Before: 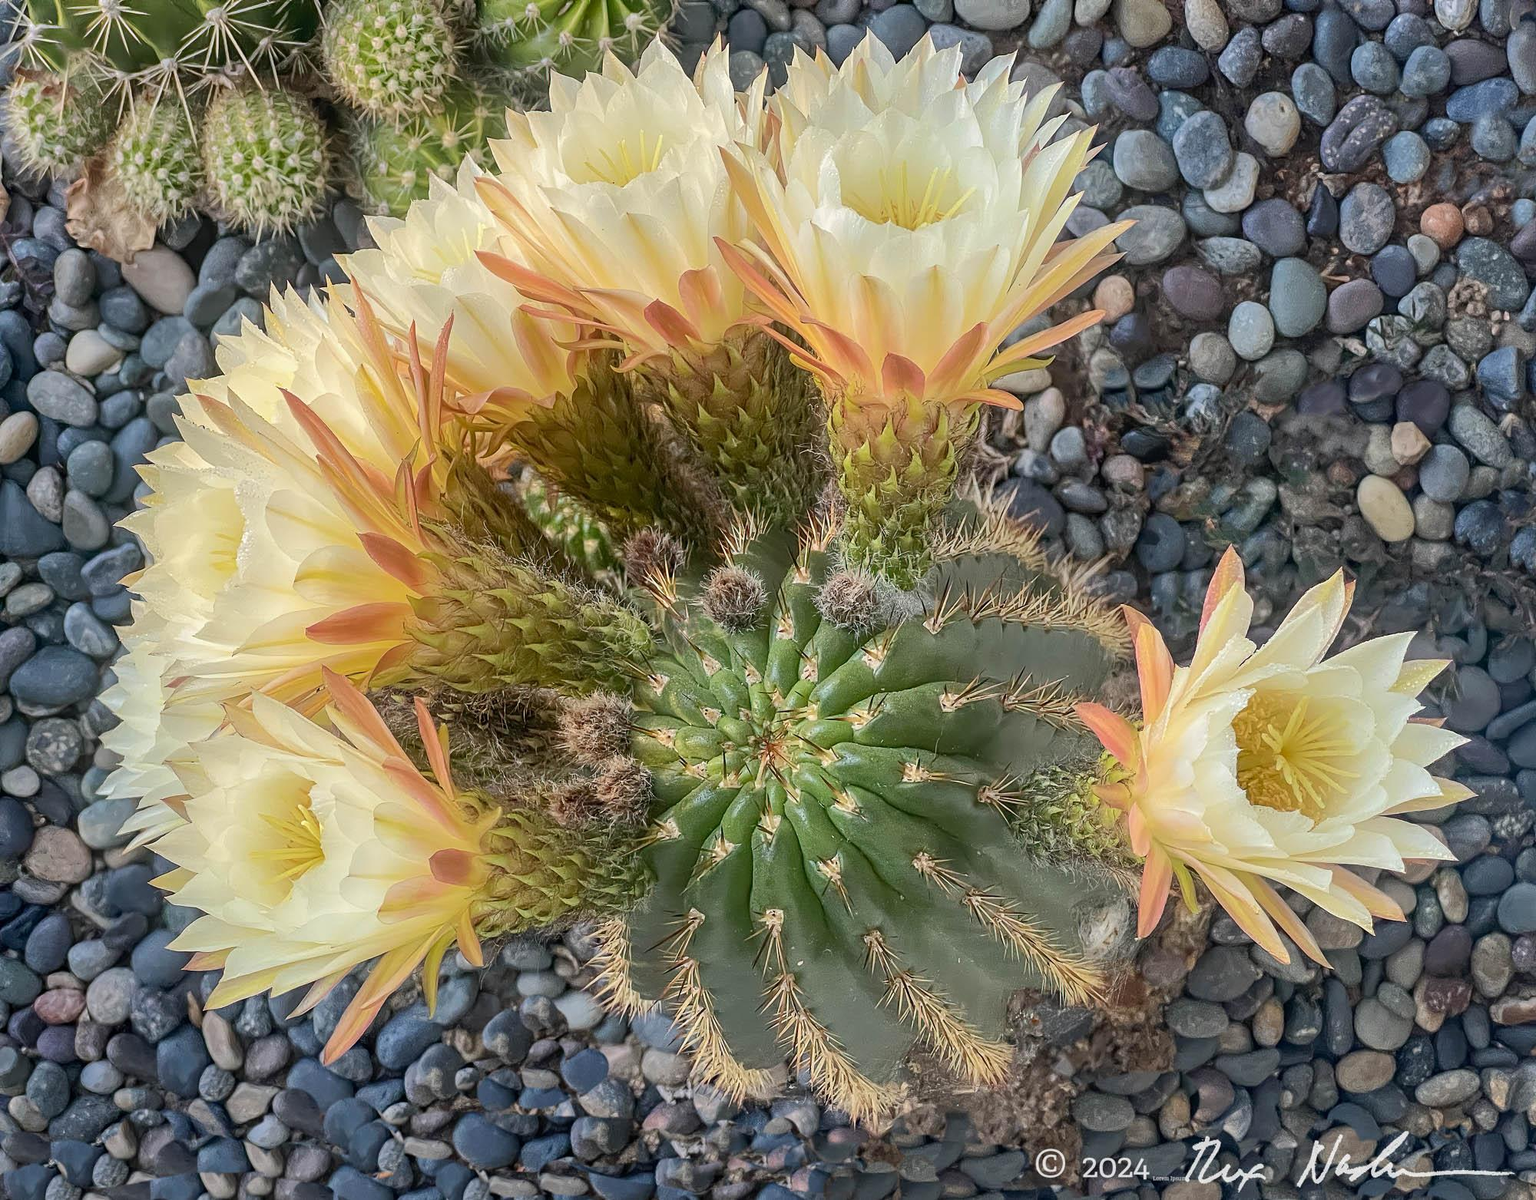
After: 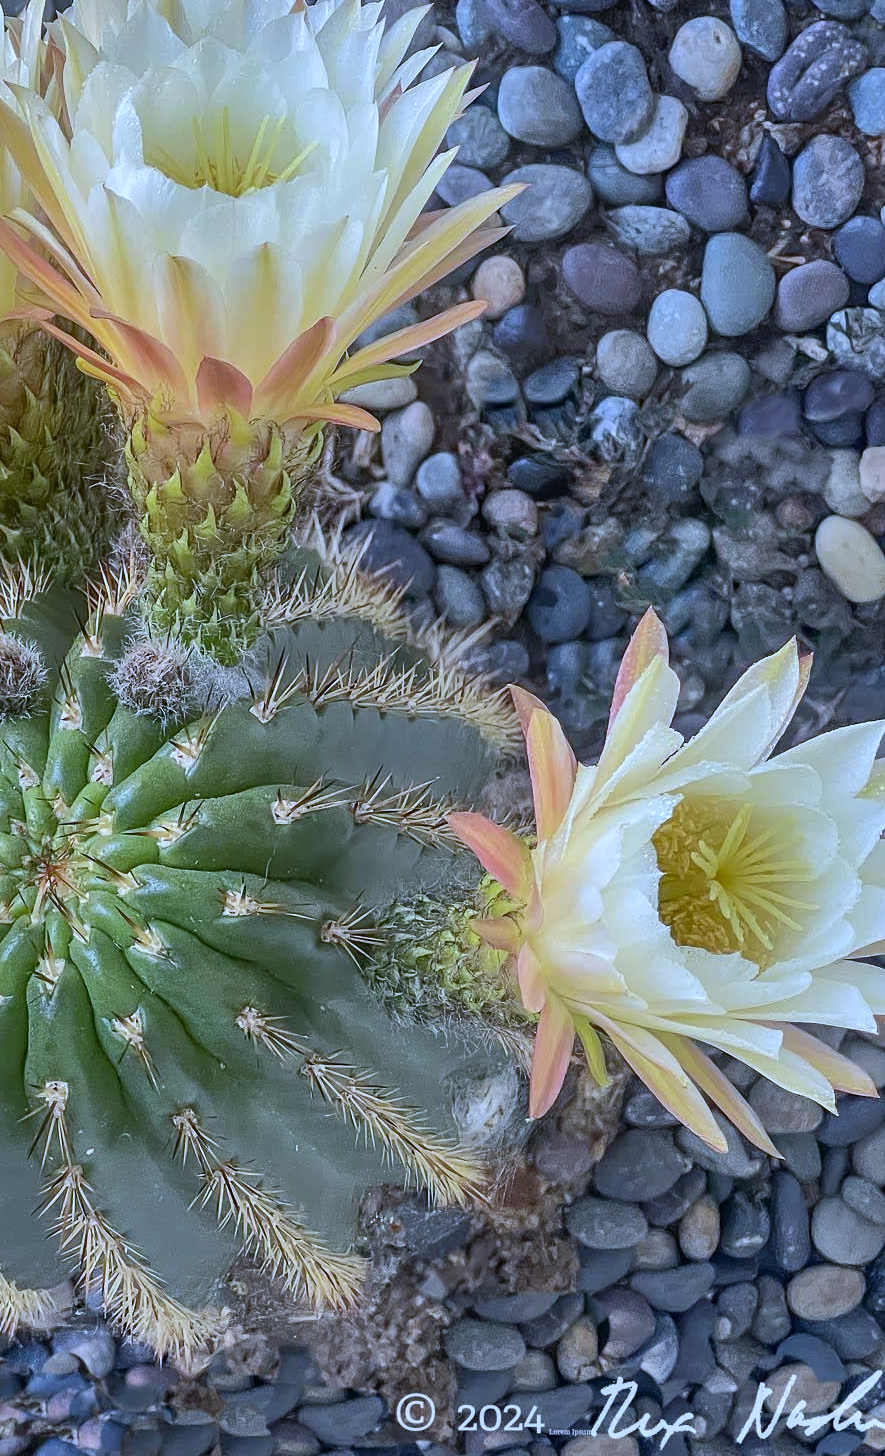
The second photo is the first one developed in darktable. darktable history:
crop: left 47.628%, top 6.643%, right 7.874%
shadows and highlights: soften with gaussian
white balance: red 0.871, blue 1.249
